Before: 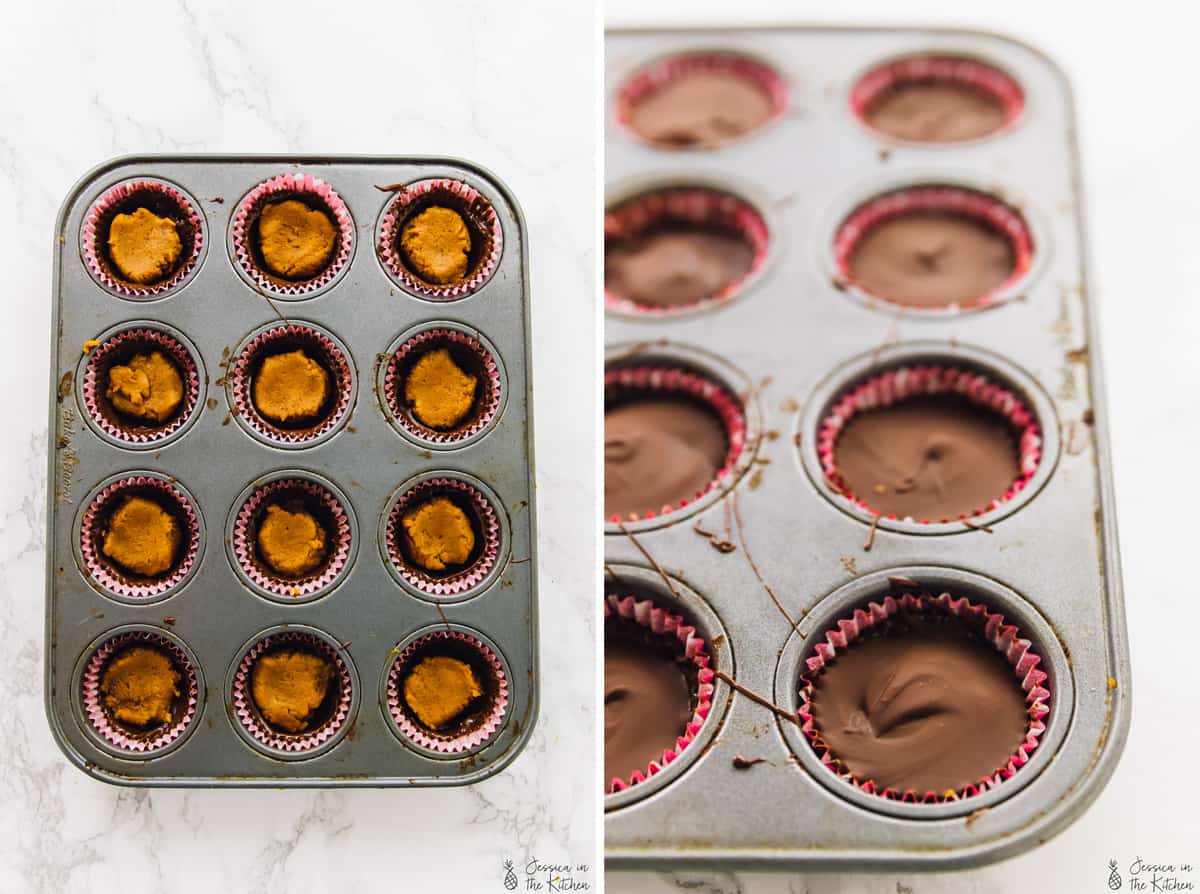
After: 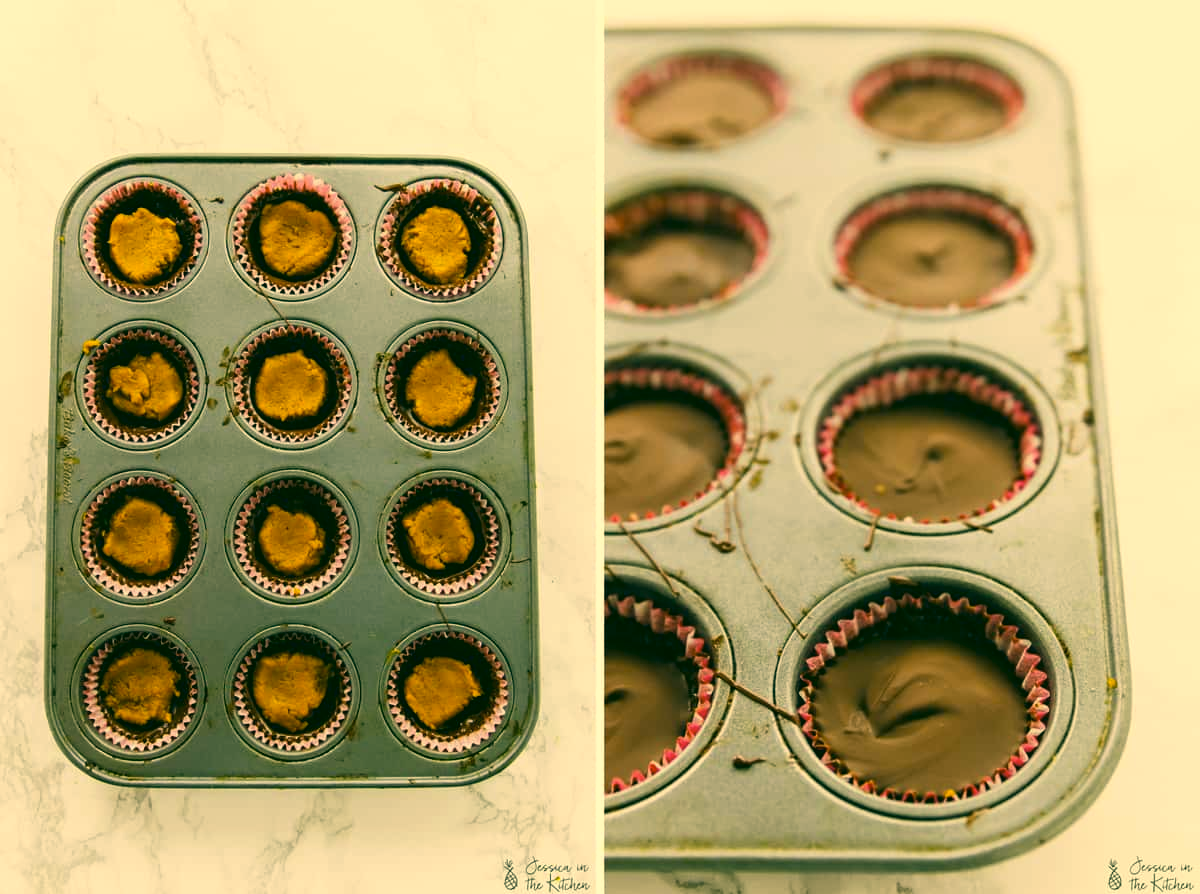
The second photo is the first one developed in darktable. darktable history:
color correction: highlights a* 5.65, highlights b* 32.81, shadows a* -25.33, shadows b* 3.8
